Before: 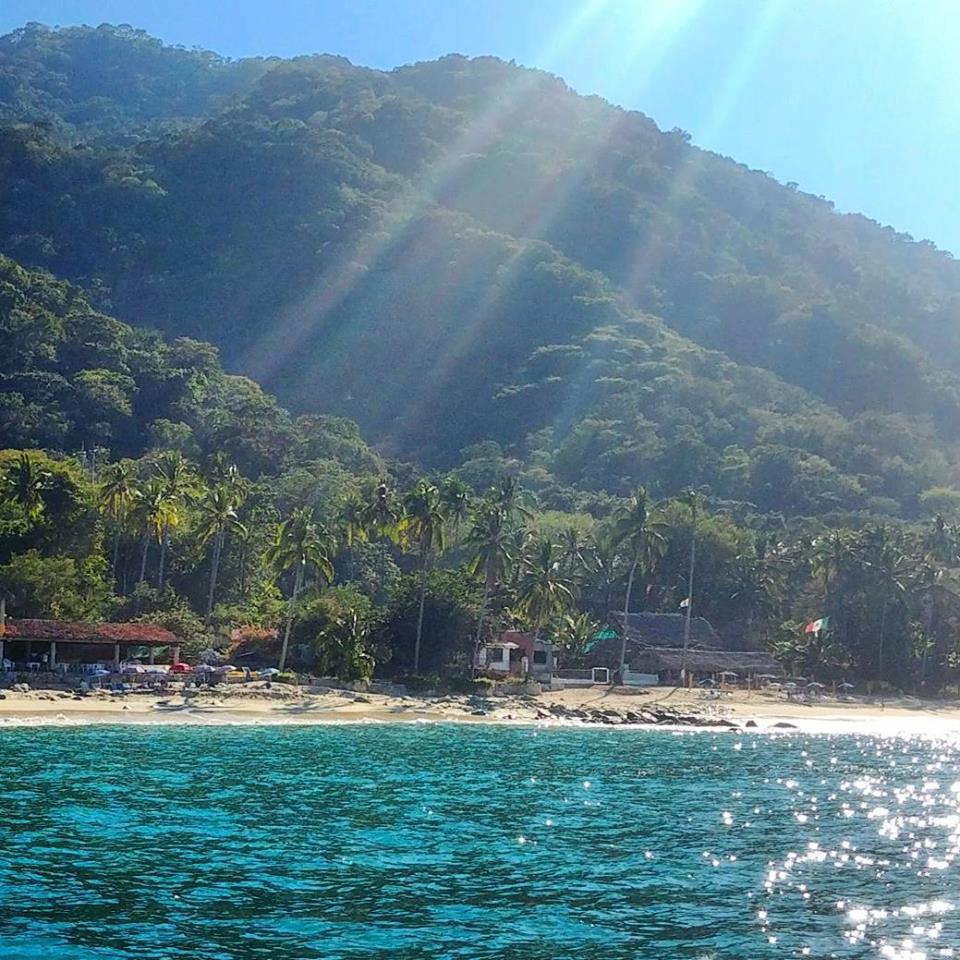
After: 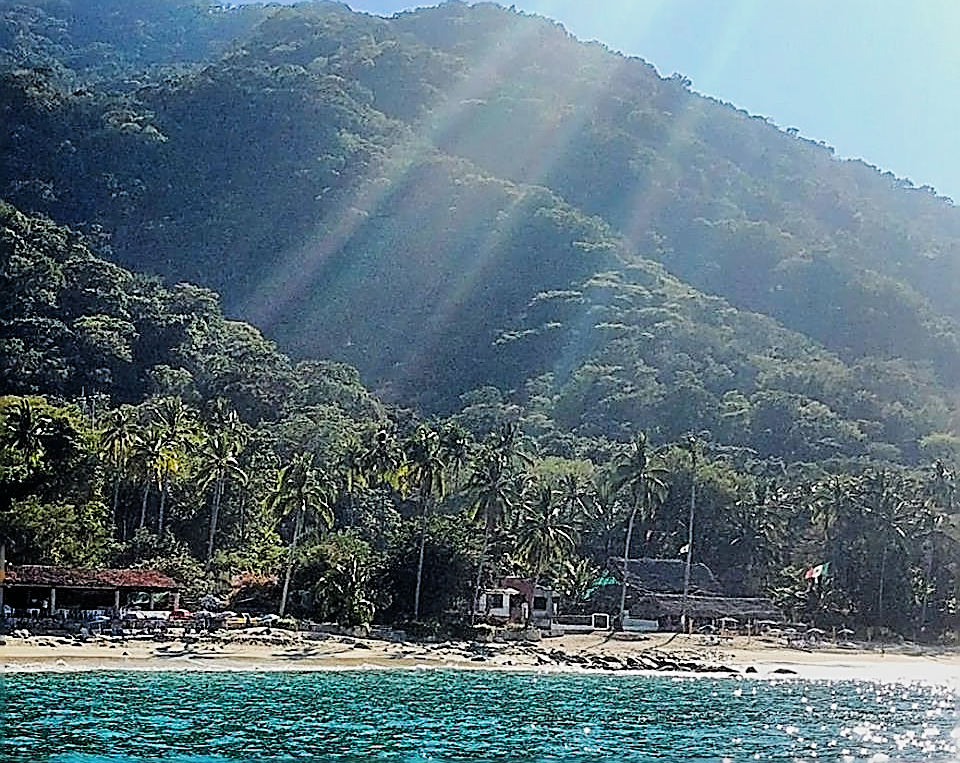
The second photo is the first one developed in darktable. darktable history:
crop and rotate: top 5.651%, bottom 14.829%
filmic rgb: black relative exposure -5.08 EV, white relative exposure 3.49 EV, hardness 3.16, contrast 1.201, highlights saturation mix -49.21%
sharpen: amount 1.993
